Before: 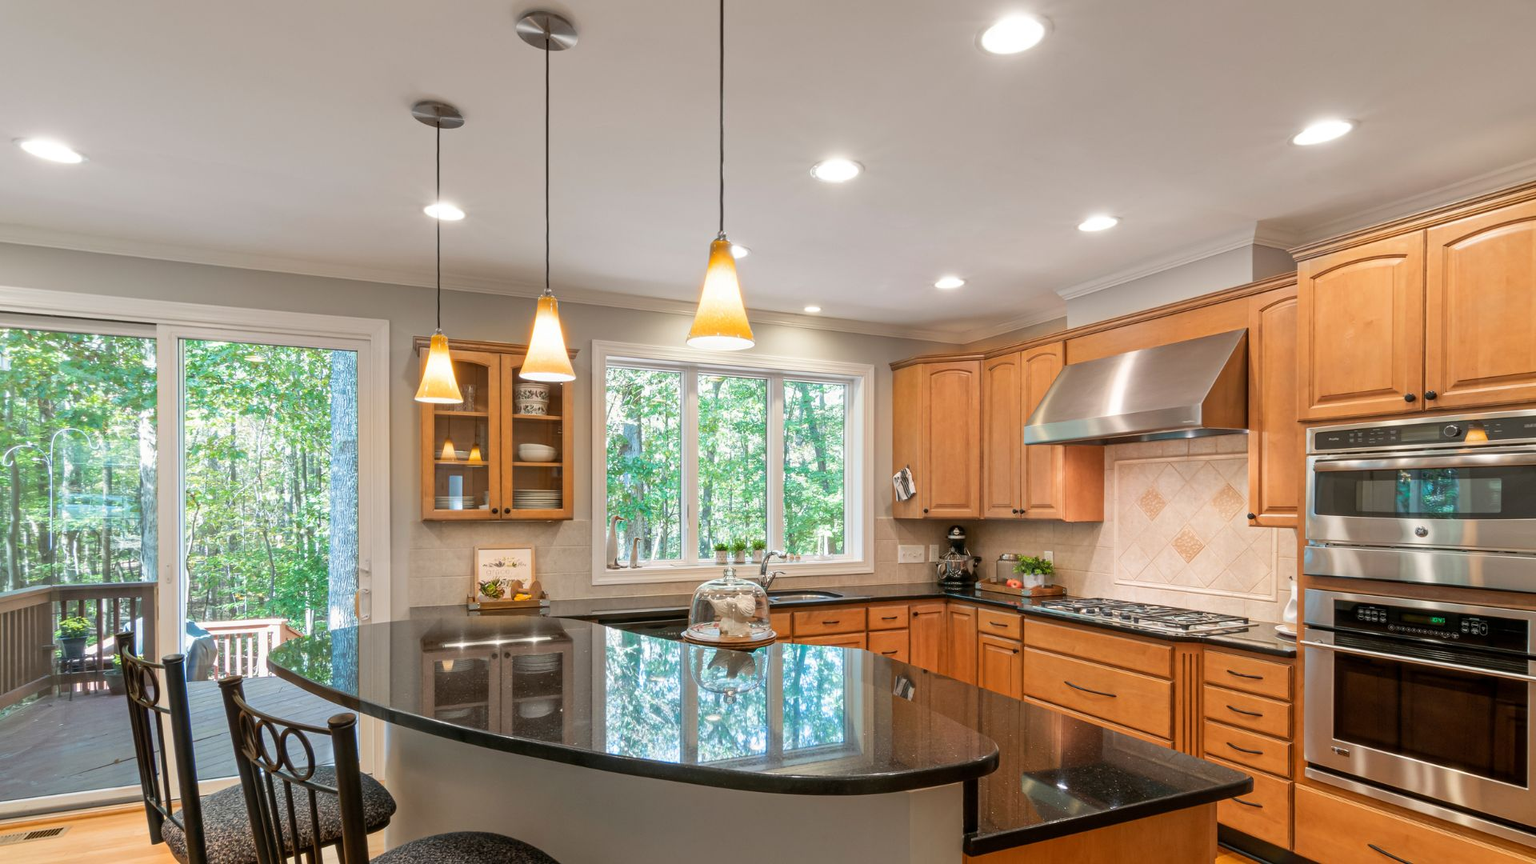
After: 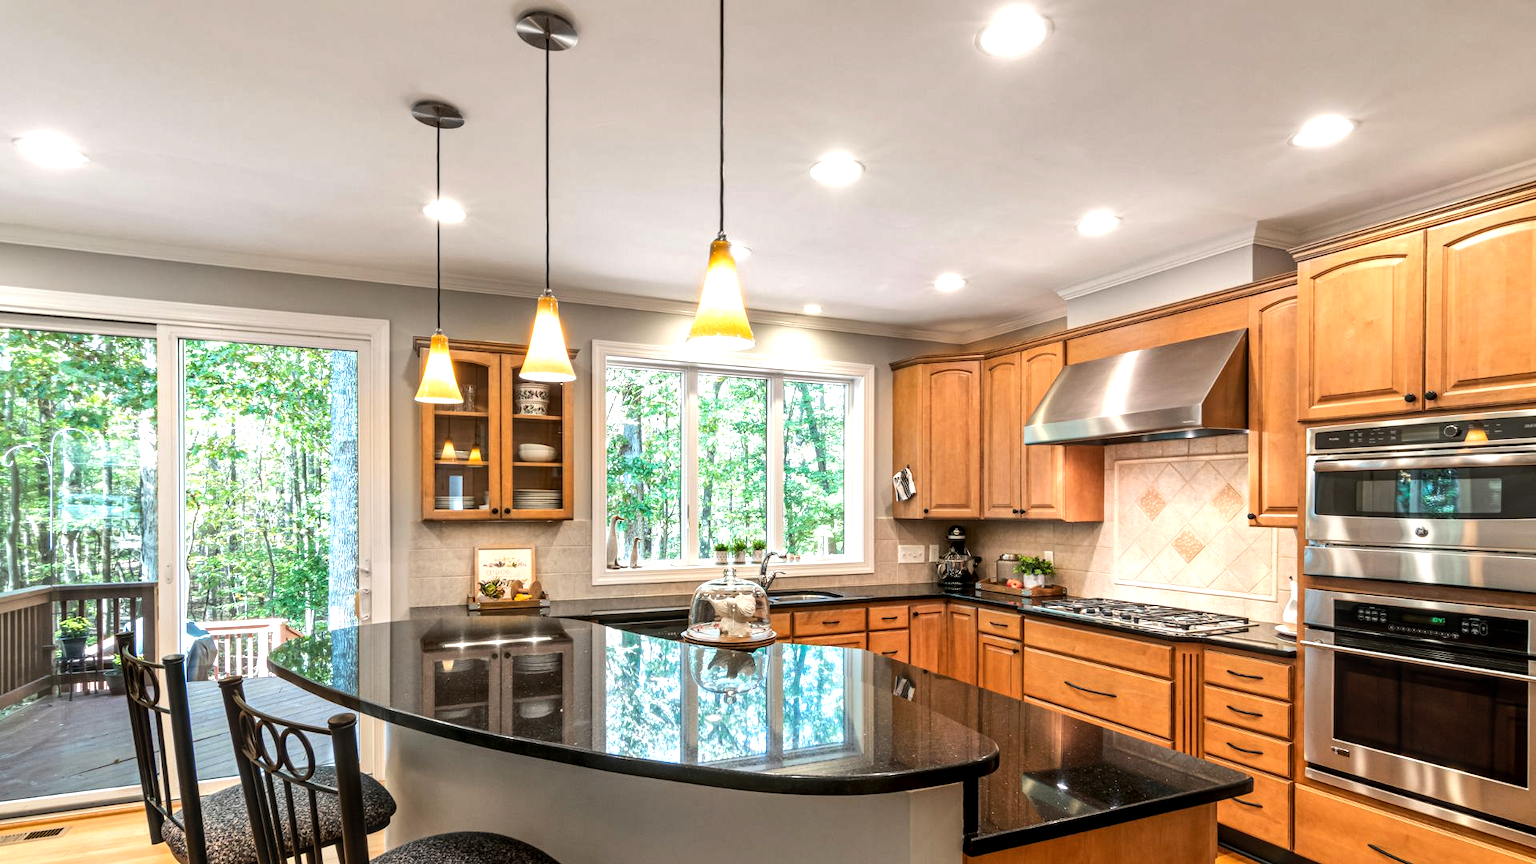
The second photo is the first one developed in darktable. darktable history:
local contrast: on, module defaults
shadows and highlights: shadows 37.27, highlights -28.18, soften with gaussian
tone equalizer: -8 EV -0.75 EV, -7 EV -0.7 EV, -6 EV -0.6 EV, -5 EV -0.4 EV, -3 EV 0.4 EV, -2 EV 0.6 EV, -1 EV 0.7 EV, +0 EV 0.75 EV, edges refinement/feathering 500, mask exposure compensation -1.57 EV, preserve details no
